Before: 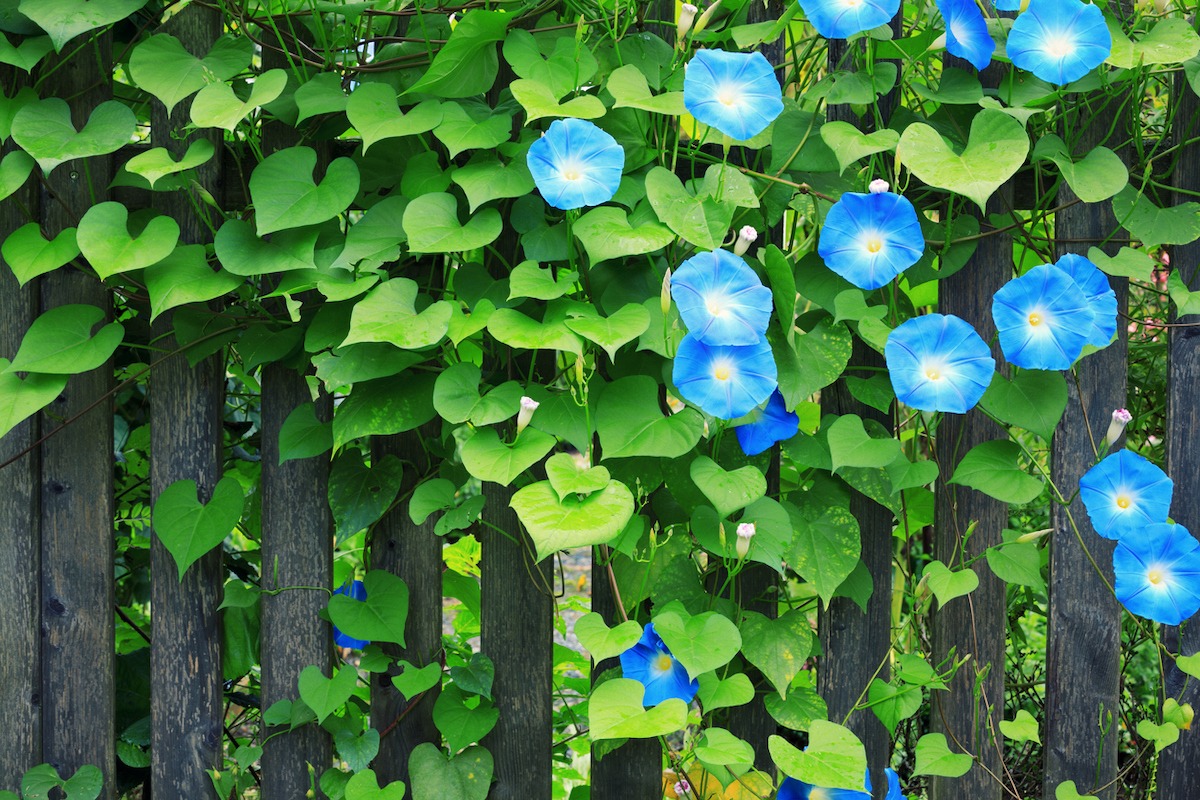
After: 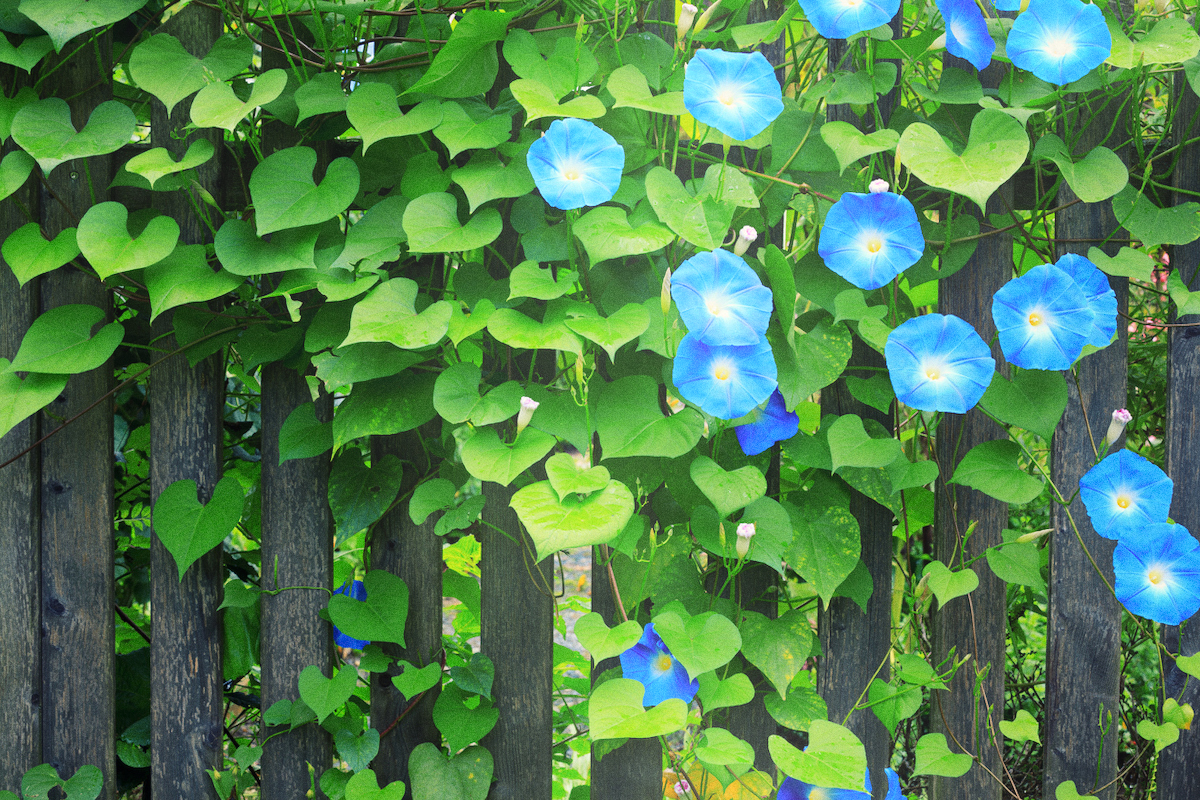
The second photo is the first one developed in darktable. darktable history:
bloom: on, module defaults
grain: coarseness 0.47 ISO
